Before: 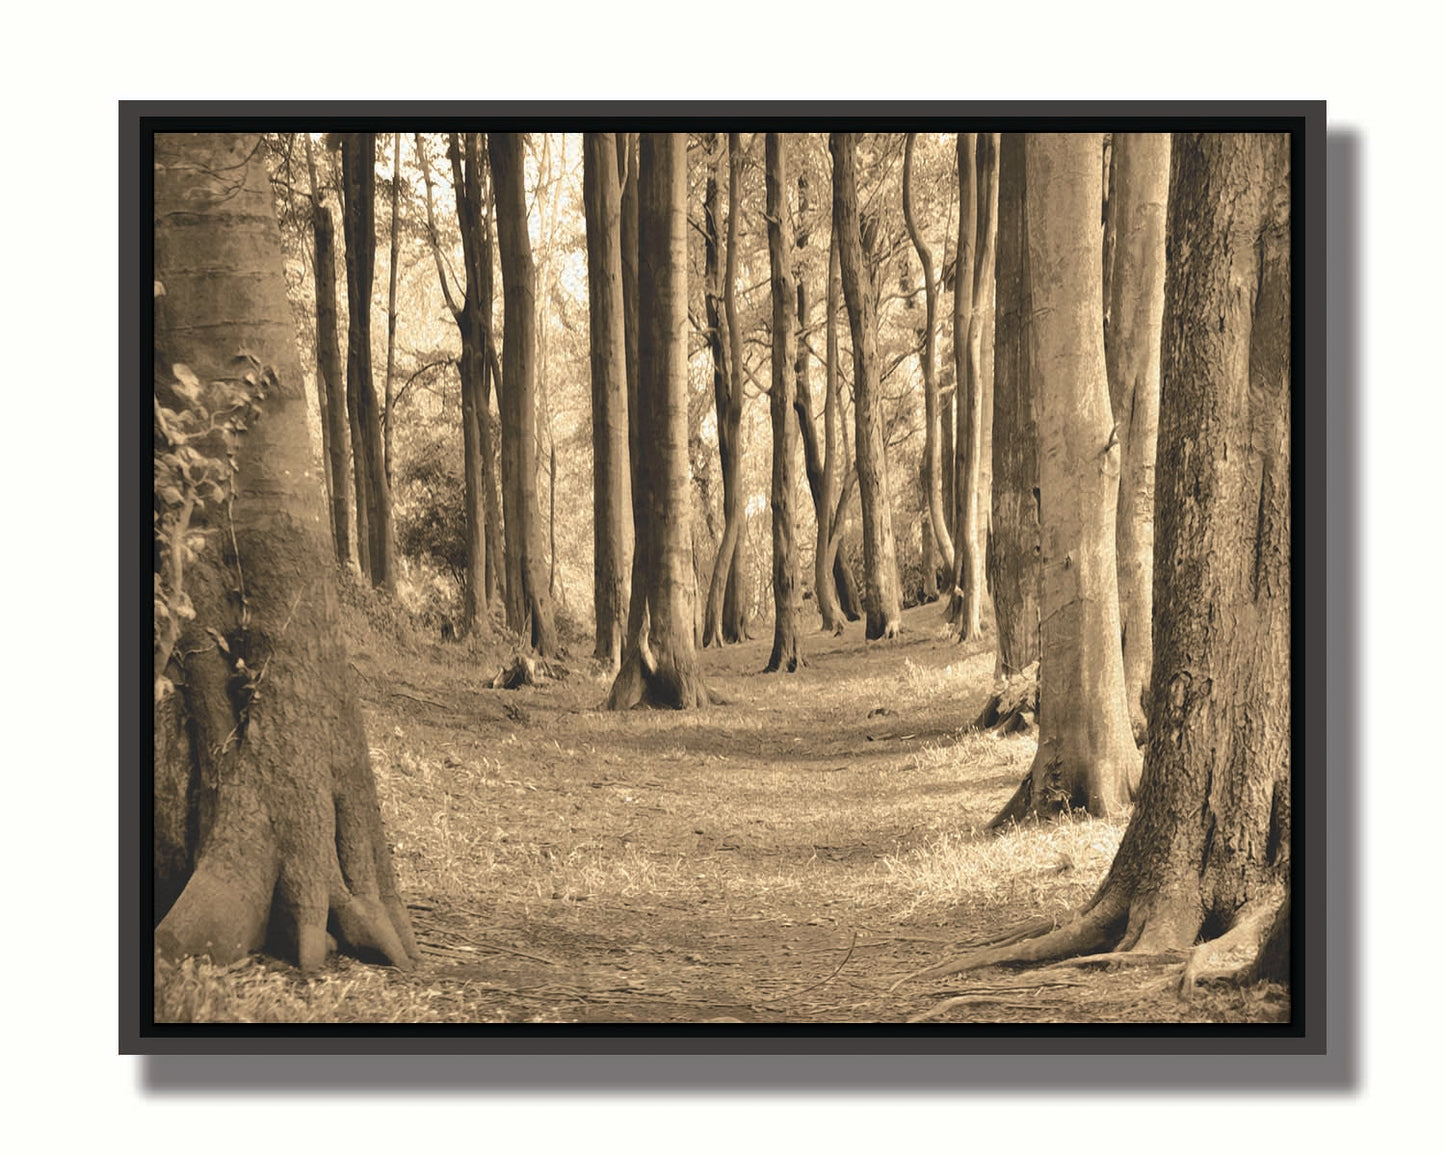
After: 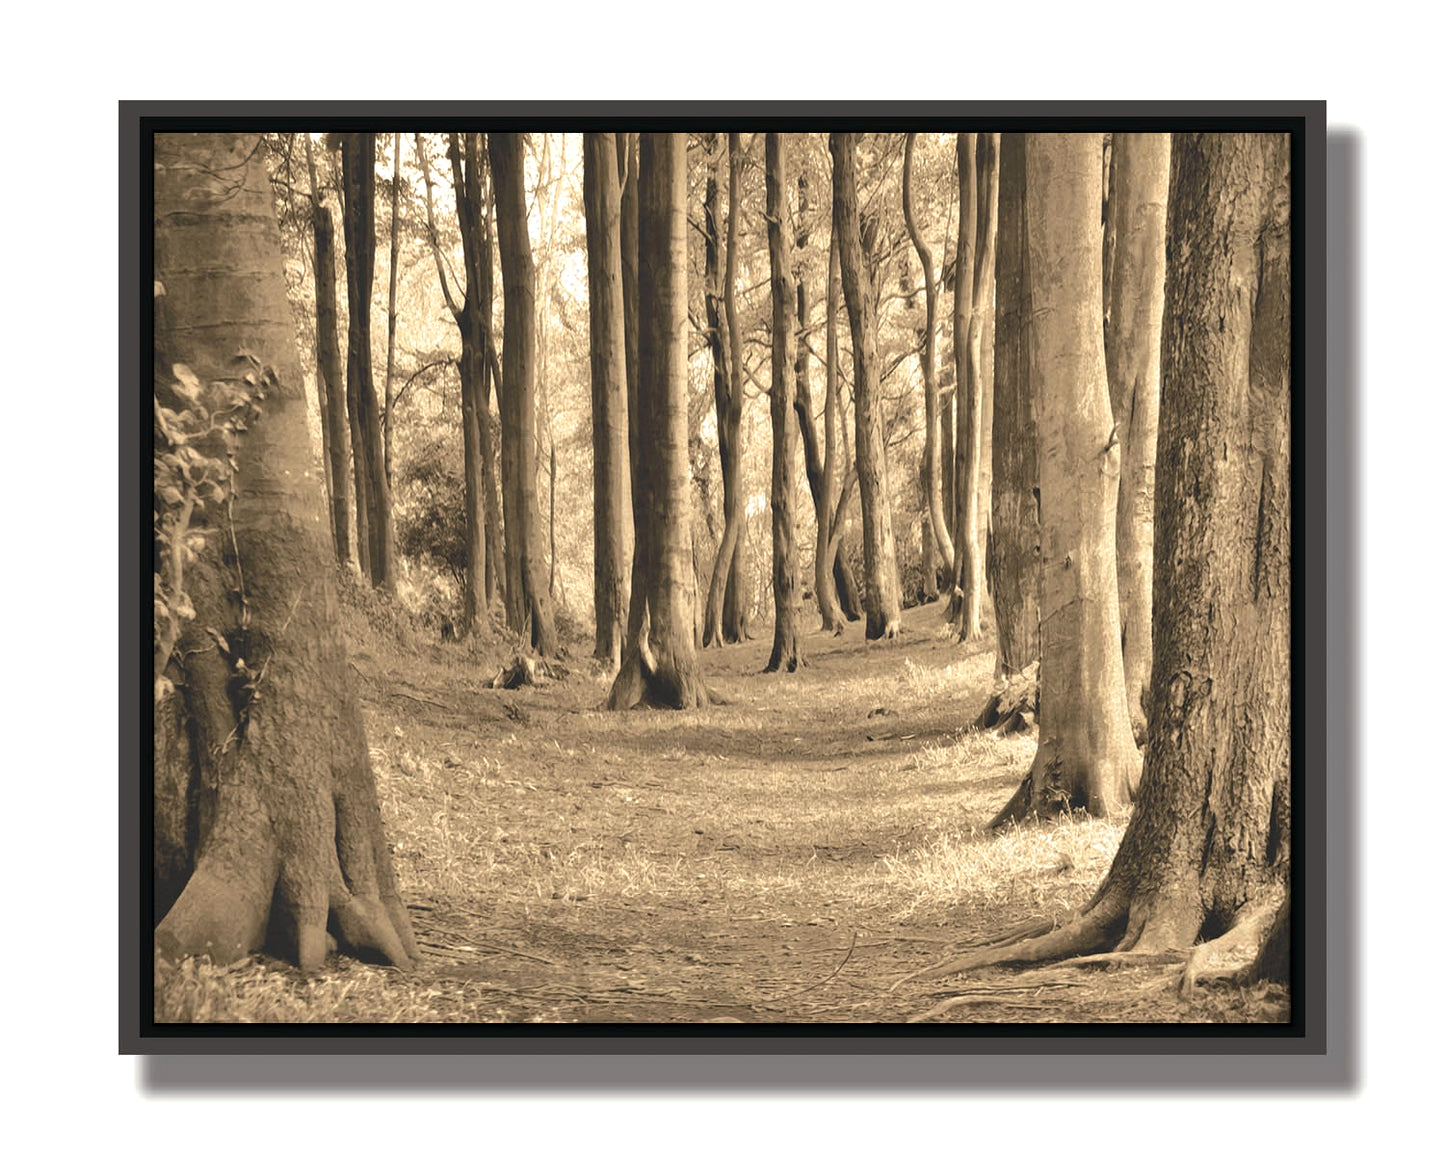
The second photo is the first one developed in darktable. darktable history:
levels: levels [0, 0.476, 0.951]
